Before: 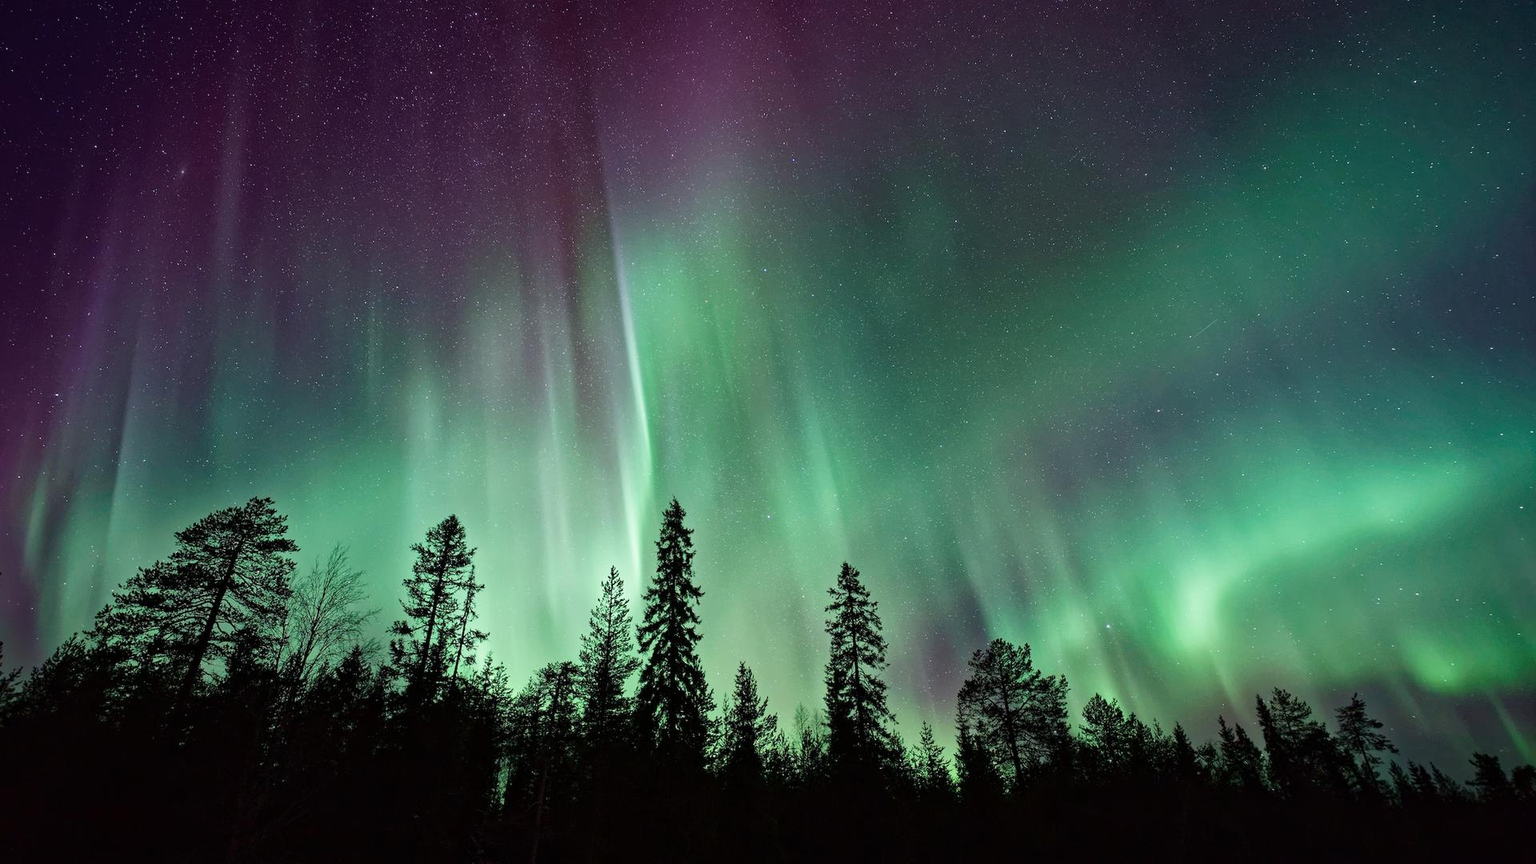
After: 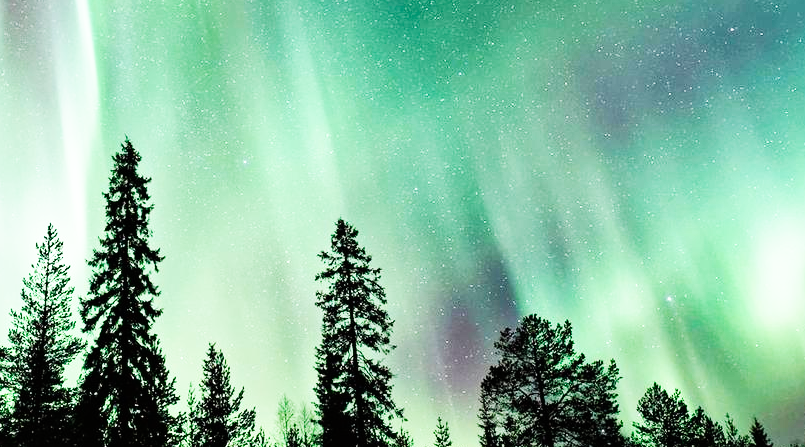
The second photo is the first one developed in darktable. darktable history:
crop: left 37.329%, top 44.851%, right 20.708%, bottom 13.686%
base curve: curves: ch0 [(0, 0) (0.007, 0.004) (0.027, 0.03) (0.046, 0.07) (0.207, 0.54) (0.442, 0.872) (0.673, 0.972) (1, 1)], preserve colors none
